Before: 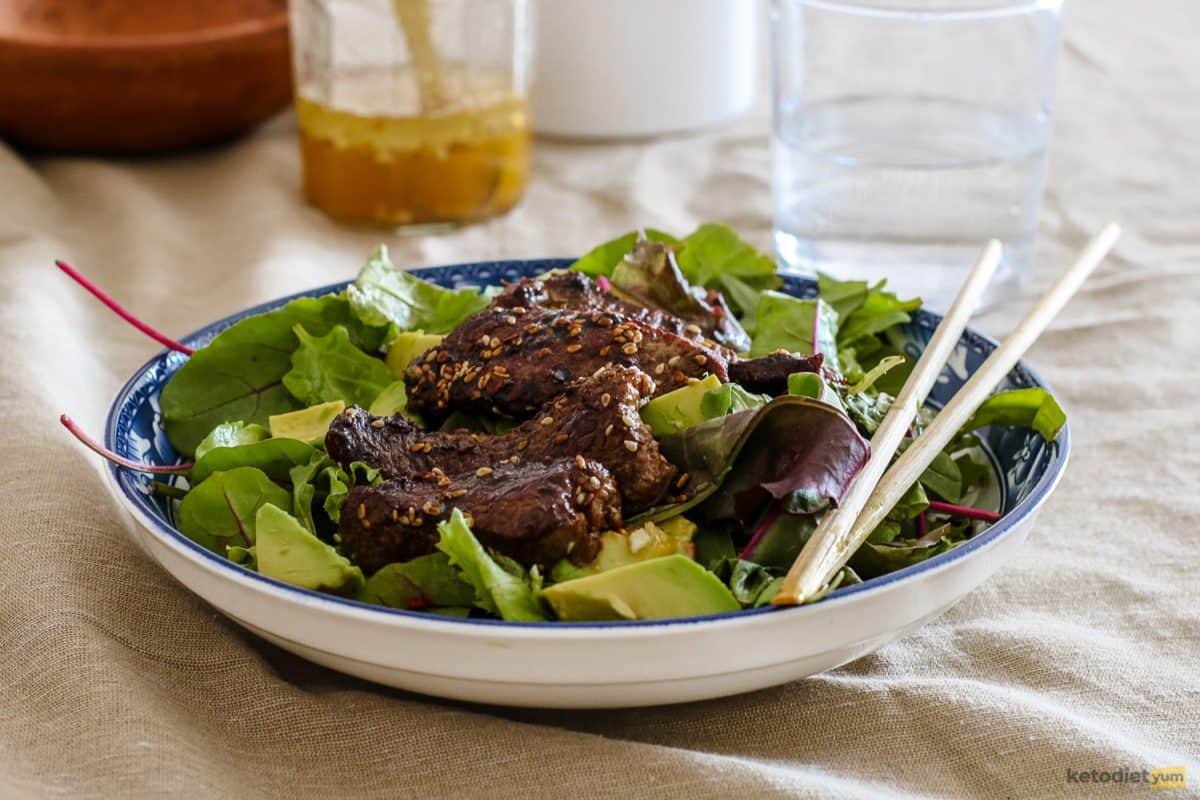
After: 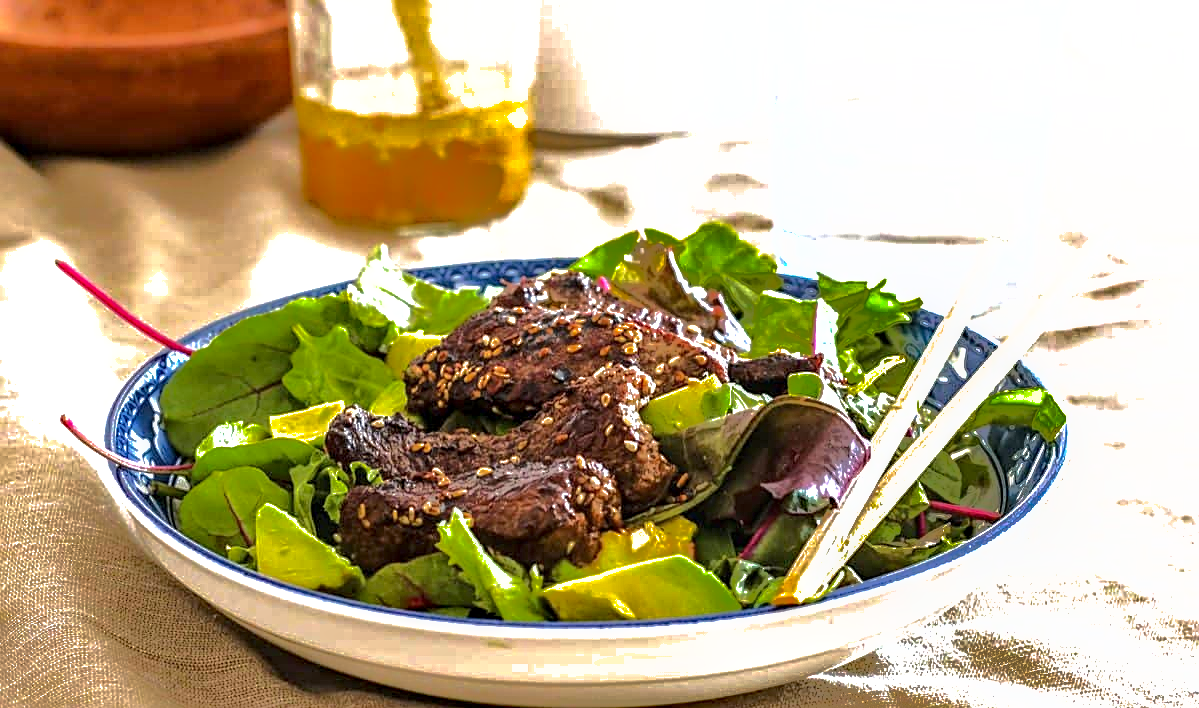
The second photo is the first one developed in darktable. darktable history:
crop and rotate: top 0%, bottom 11.49%
local contrast: on, module defaults
haze removal: compatibility mode true, adaptive false
sharpen: on, module defaults
exposure: black level correction 0, exposure 1.198 EV, compensate exposure bias true, compensate highlight preservation false
shadows and highlights: shadows -19.91, highlights -73.15
